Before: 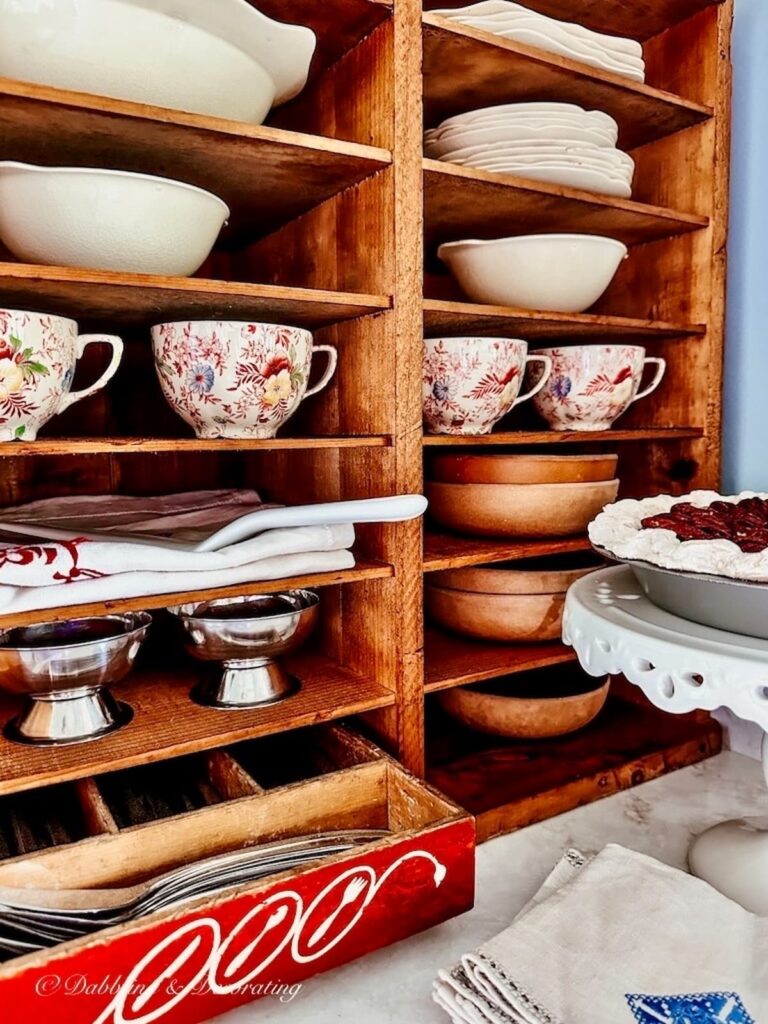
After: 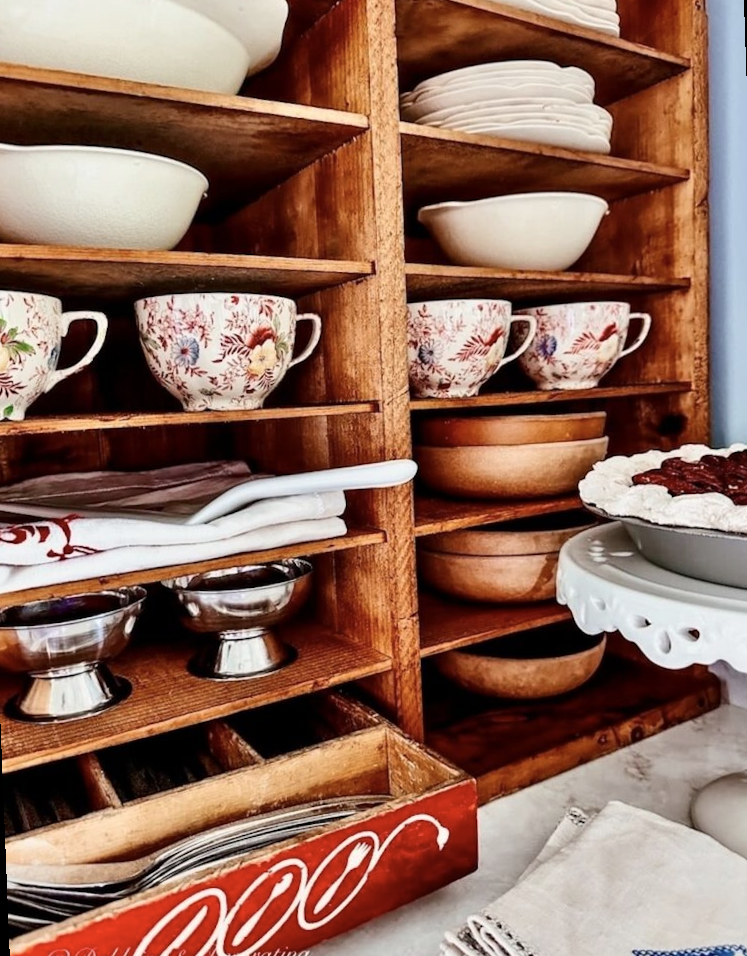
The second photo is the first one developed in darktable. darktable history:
contrast brightness saturation: contrast 0.11, saturation -0.17
rotate and perspective: rotation -2.12°, lens shift (vertical) 0.009, lens shift (horizontal) -0.008, automatic cropping original format, crop left 0.036, crop right 0.964, crop top 0.05, crop bottom 0.959
